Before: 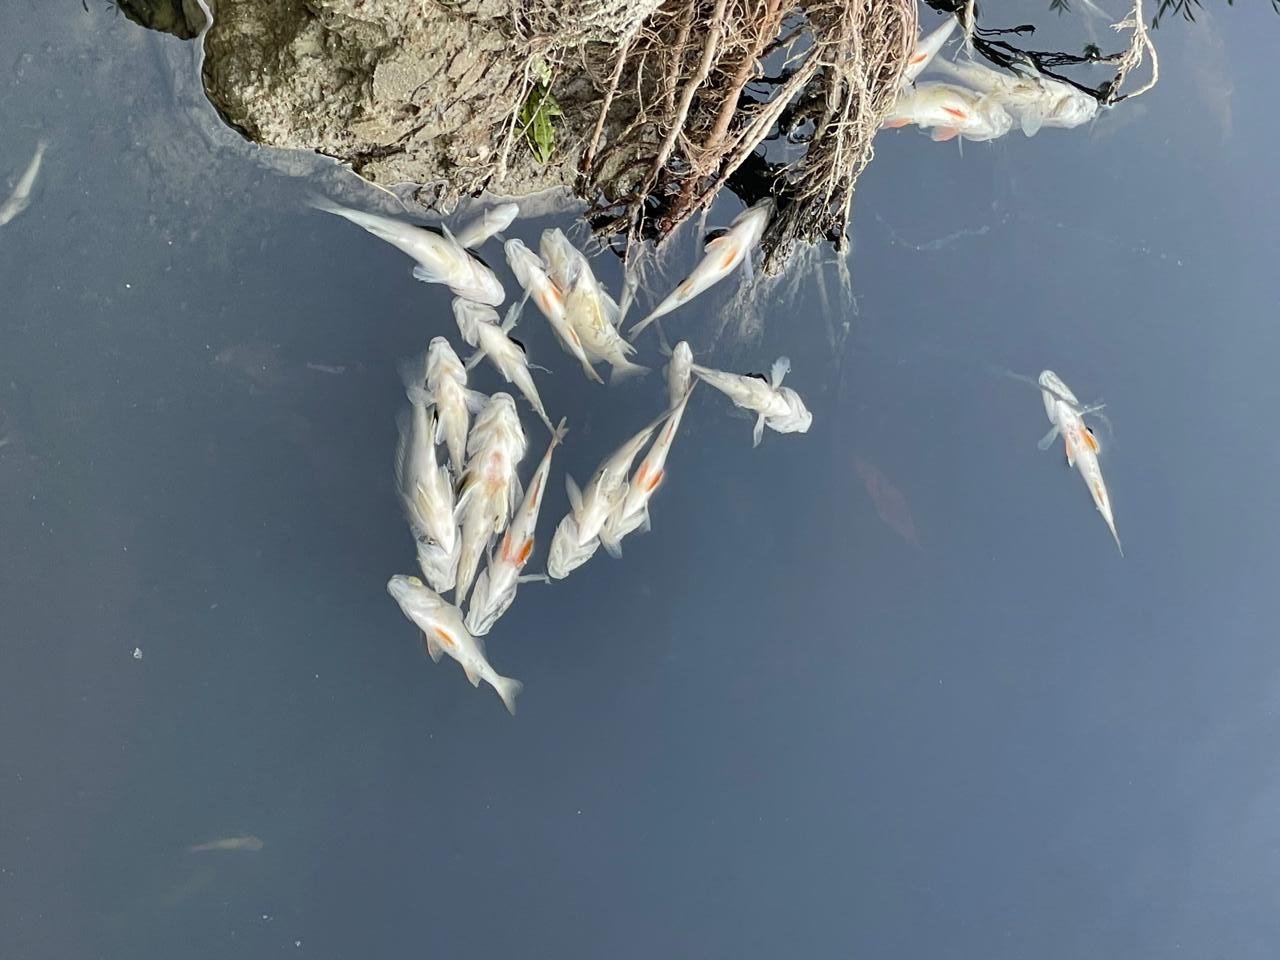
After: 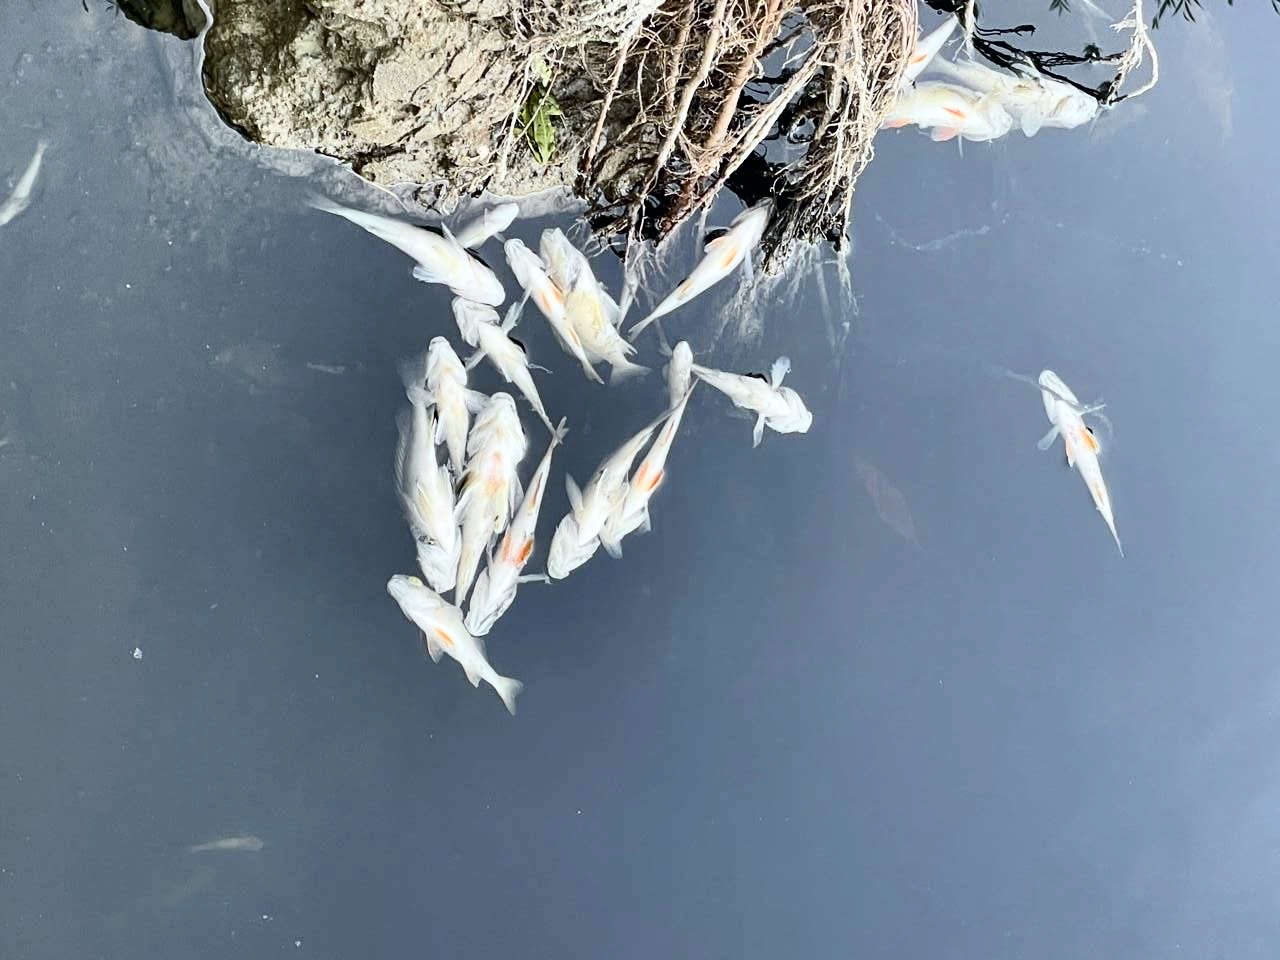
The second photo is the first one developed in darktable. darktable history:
contrast brightness saturation: contrast 0.1, saturation -0.3
white balance: red 0.983, blue 1.036
tone curve: curves: ch0 [(0, 0) (0.051, 0.021) (0.11, 0.069) (0.249, 0.235) (0.452, 0.526) (0.596, 0.713) (0.703, 0.83) (0.851, 0.938) (1, 1)]; ch1 [(0, 0) (0.1, 0.038) (0.318, 0.221) (0.413, 0.325) (0.443, 0.412) (0.483, 0.474) (0.503, 0.501) (0.516, 0.517) (0.548, 0.568) (0.569, 0.599) (0.594, 0.634) (0.666, 0.701) (1, 1)]; ch2 [(0, 0) (0.453, 0.435) (0.479, 0.476) (0.504, 0.5) (0.529, 0.537) (0.556, 0.583) (0.584, 0.618) (0.824, 0.815) (1, 1)], color space Lab, independent channels, preserve colors none
